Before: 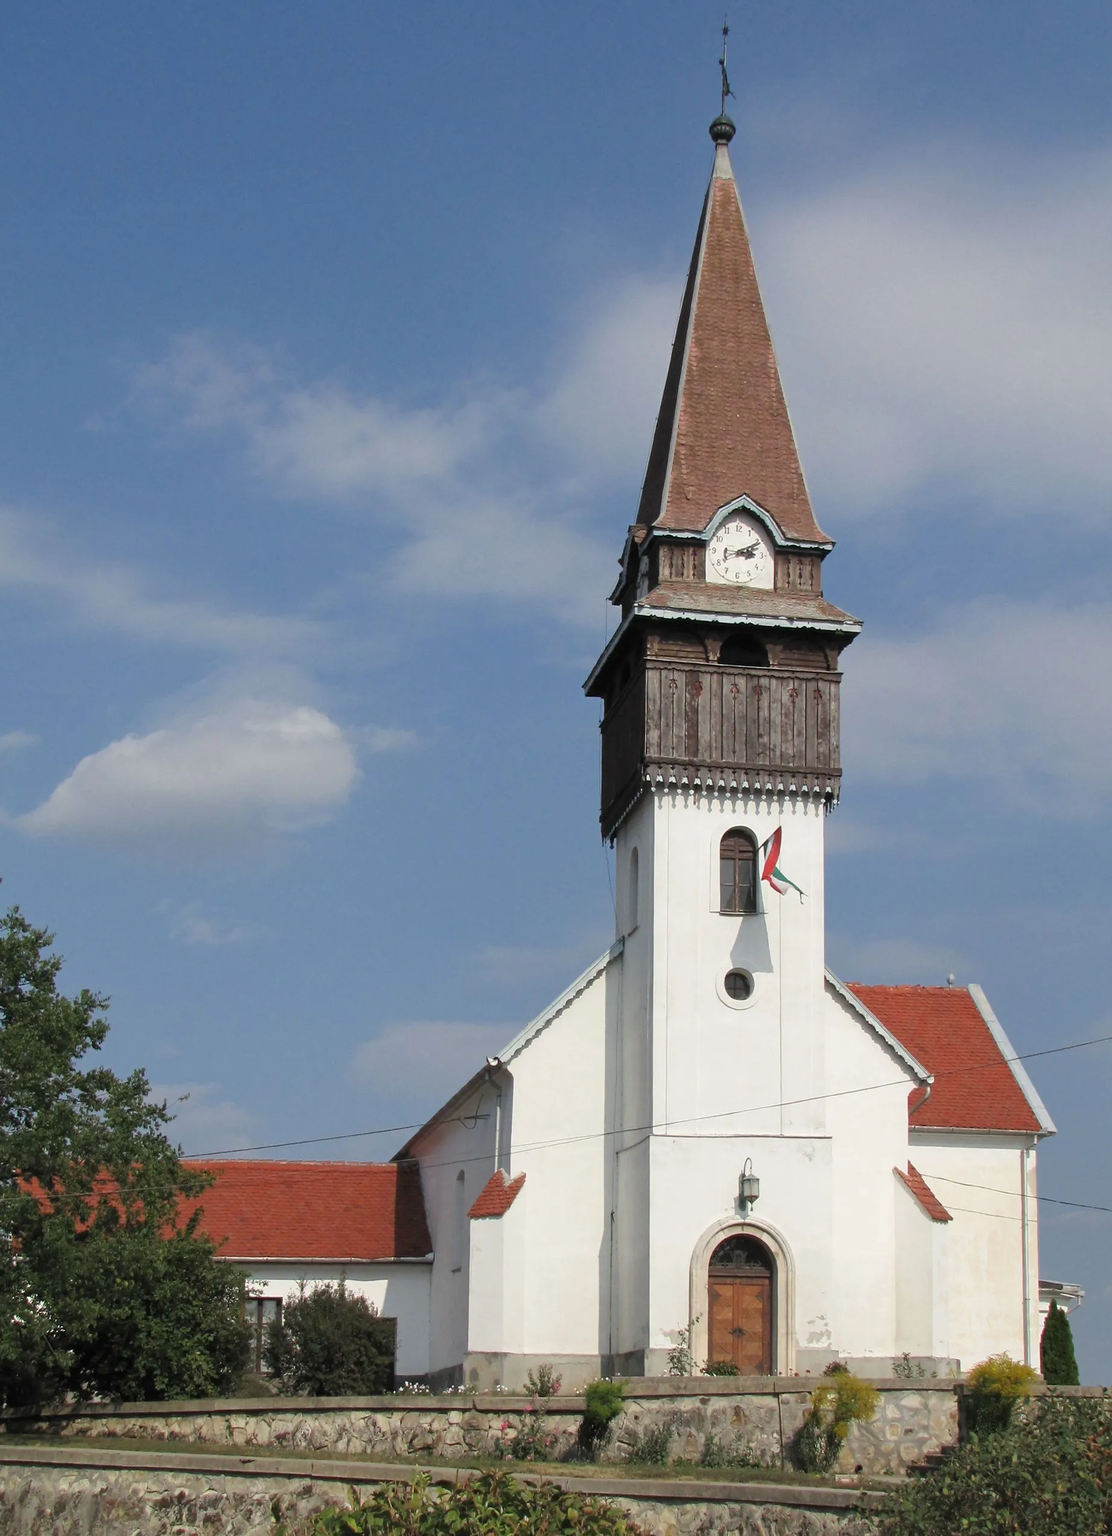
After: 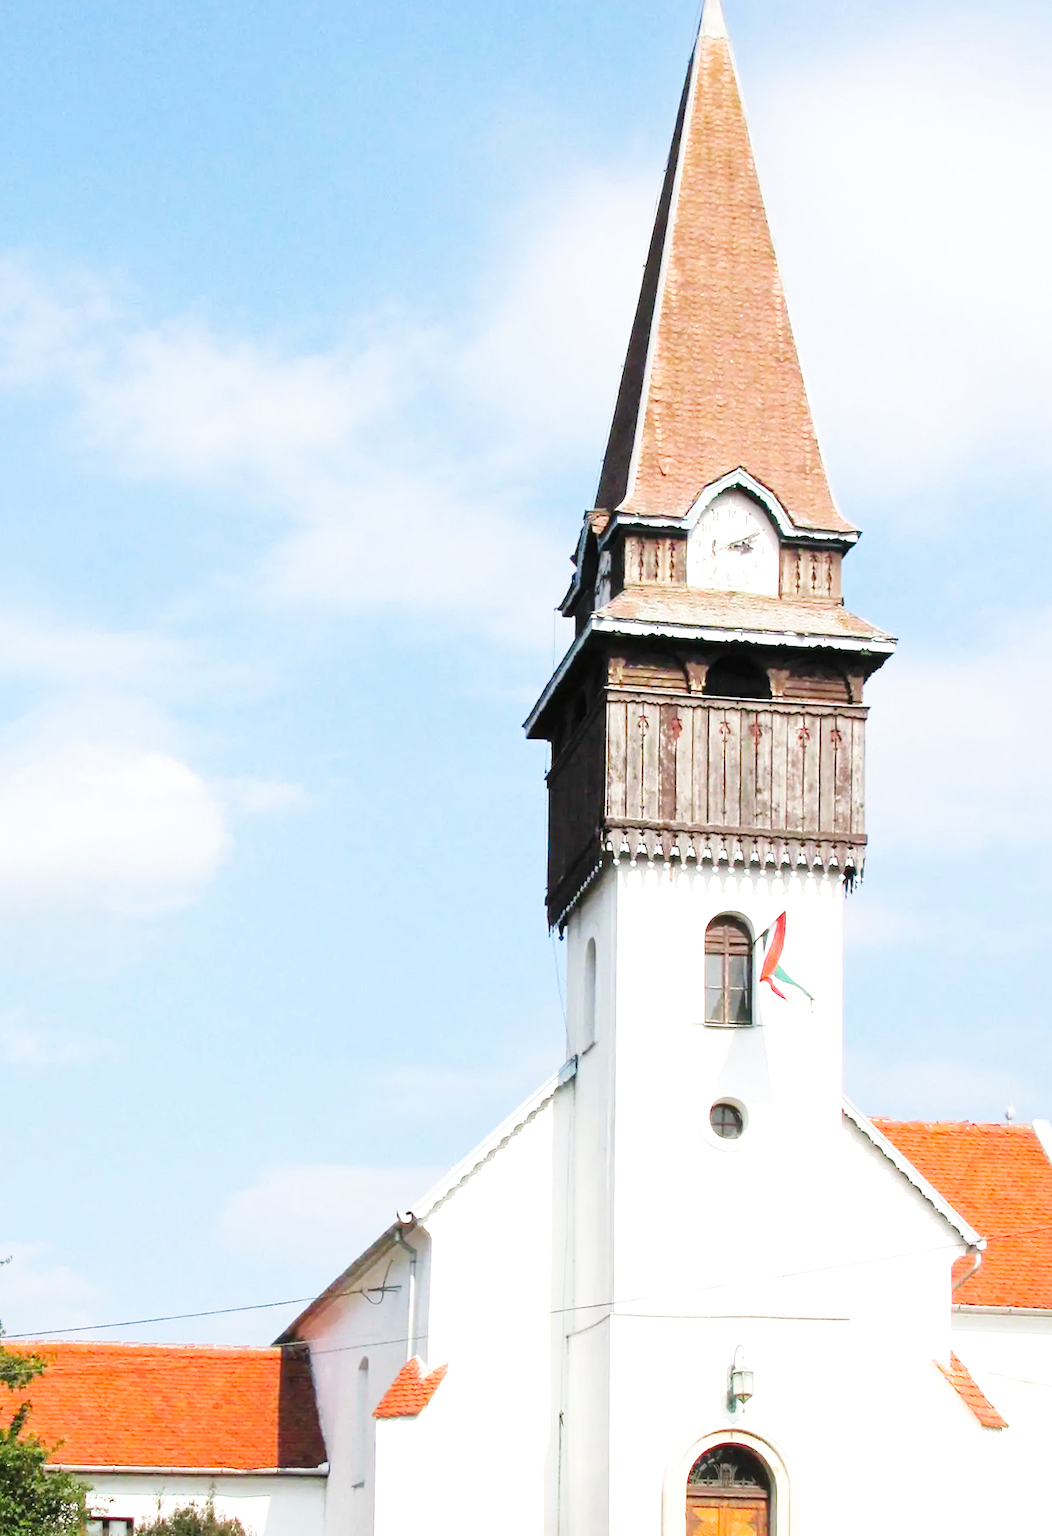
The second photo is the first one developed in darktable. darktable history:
base curve: curves: ch0 [(0, 0.003) (0.001, 0.002) (0.006, 0.004) (0.02, 0.022) (0.048, 0.086) (0.094, 0.234) (0.162, 0.431) (0.258, 0.629) (0.385, 0.8) (0.548, 0.918) (0.751, 0.988) (1, 1)], preserve colors none
rotate and perspective: lens shift (vertical) 0.048, lens shift (horizontal) -0.024, automatic cropping off
color balance: output saturation 120%
exposure: black level correction 0, exposure 0.7 EV, compensate exposure bias true, compensate highlight preservation false
crop and rotate: left 17.046%, top 10.659%, right 12.989%, bottom 14.553%
